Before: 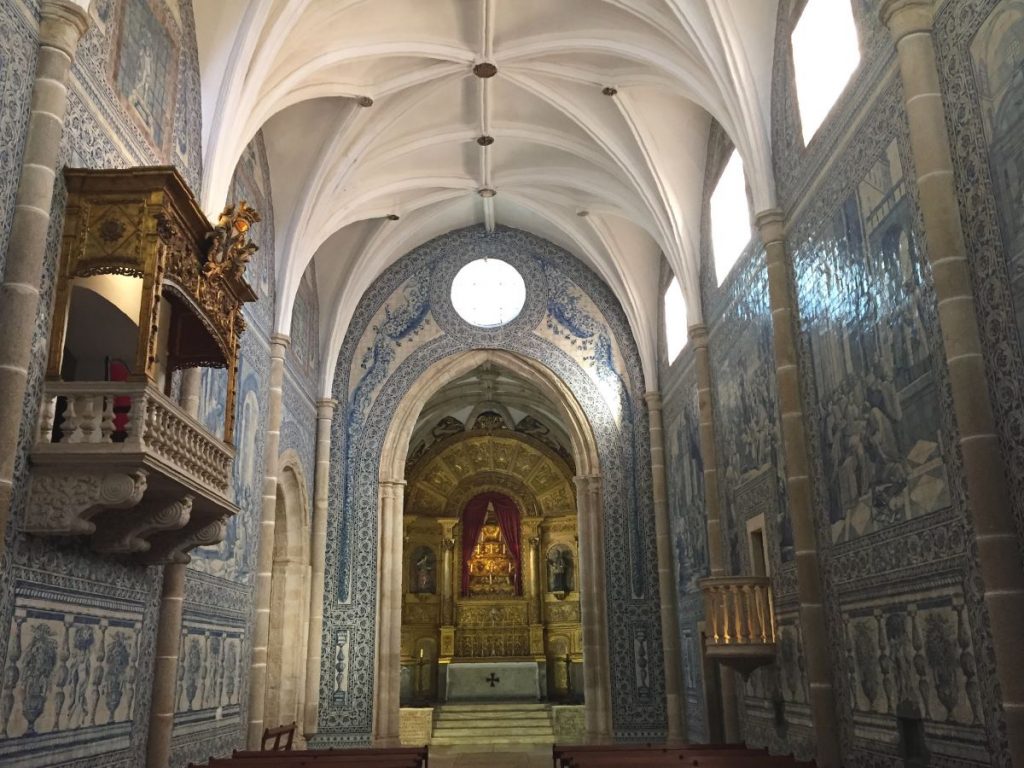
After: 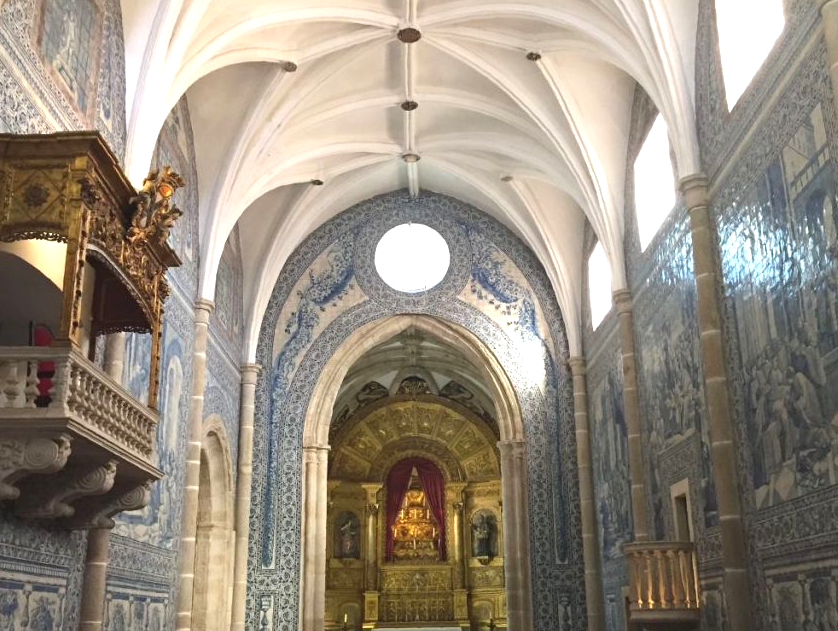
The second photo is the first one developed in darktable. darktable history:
crop and rotate: left 7.519%, top 4.678%, right 10.557%, bottom 13.155%
exposure: exposure 0.603 EV, compensate exposure bias true, compensate highlight preservation false
